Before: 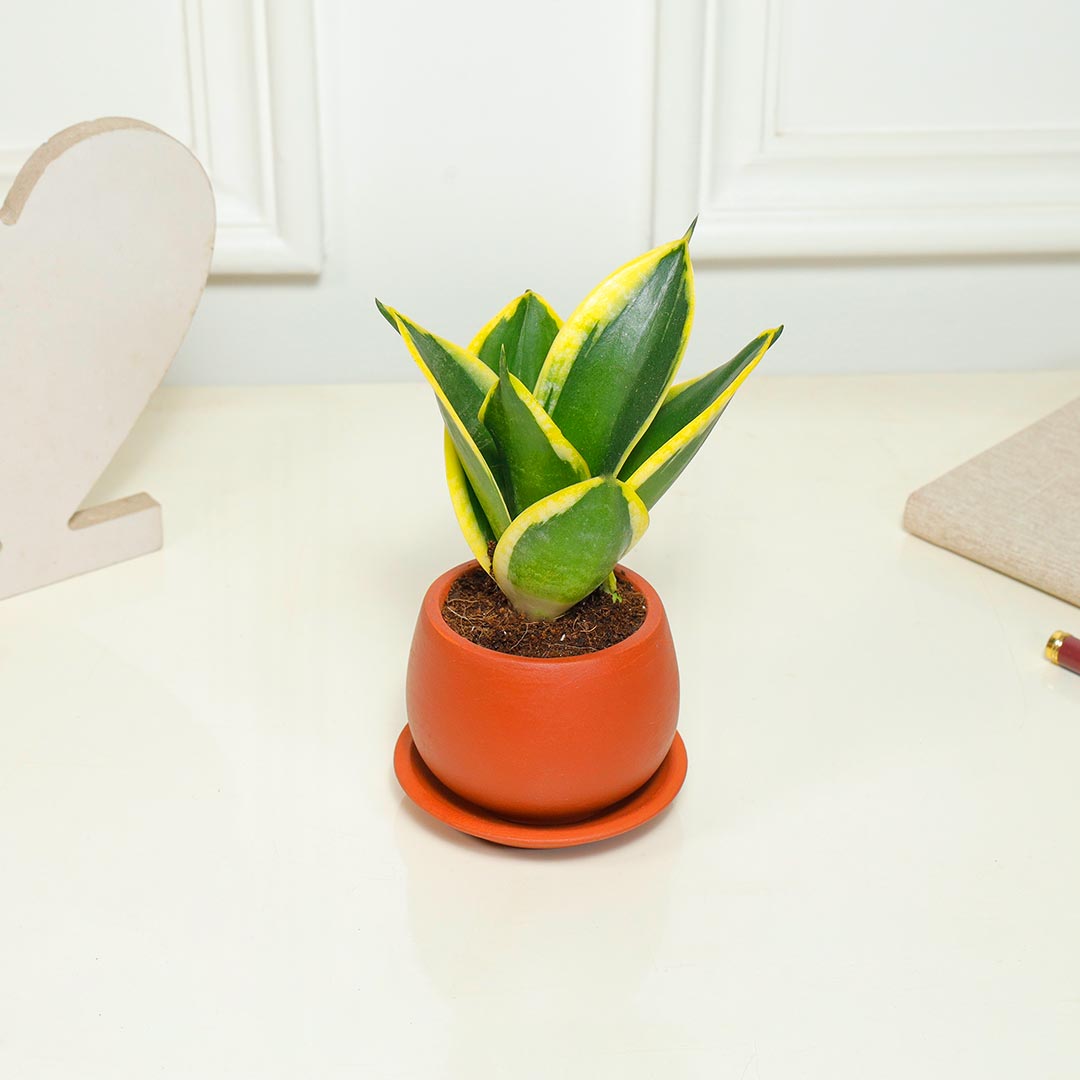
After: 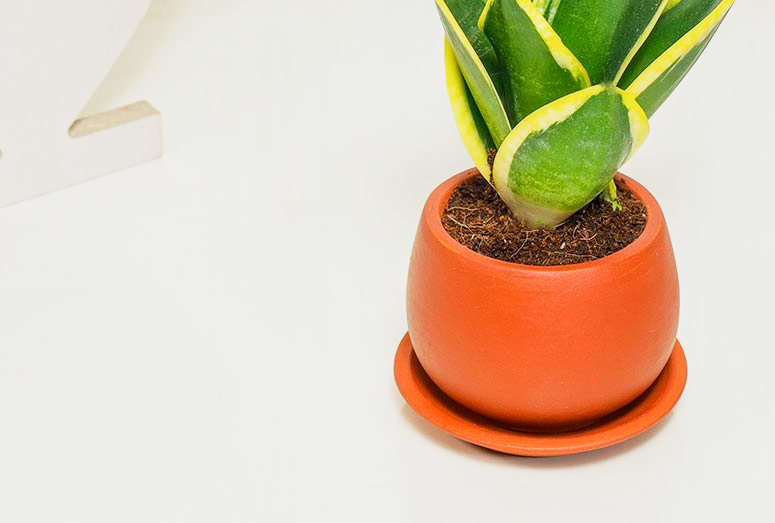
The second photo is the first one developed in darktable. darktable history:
crop: top 36.385%, right 28.208%, bottom 15.142%
base curve: curves: ch0 [(0, 0) (0.088, 0.125) (0.176, 0.251) (0.354, 0.501) (0.613, 0.749) (1, 0.877)], preserve colors none
local contrast: on, module defaults
